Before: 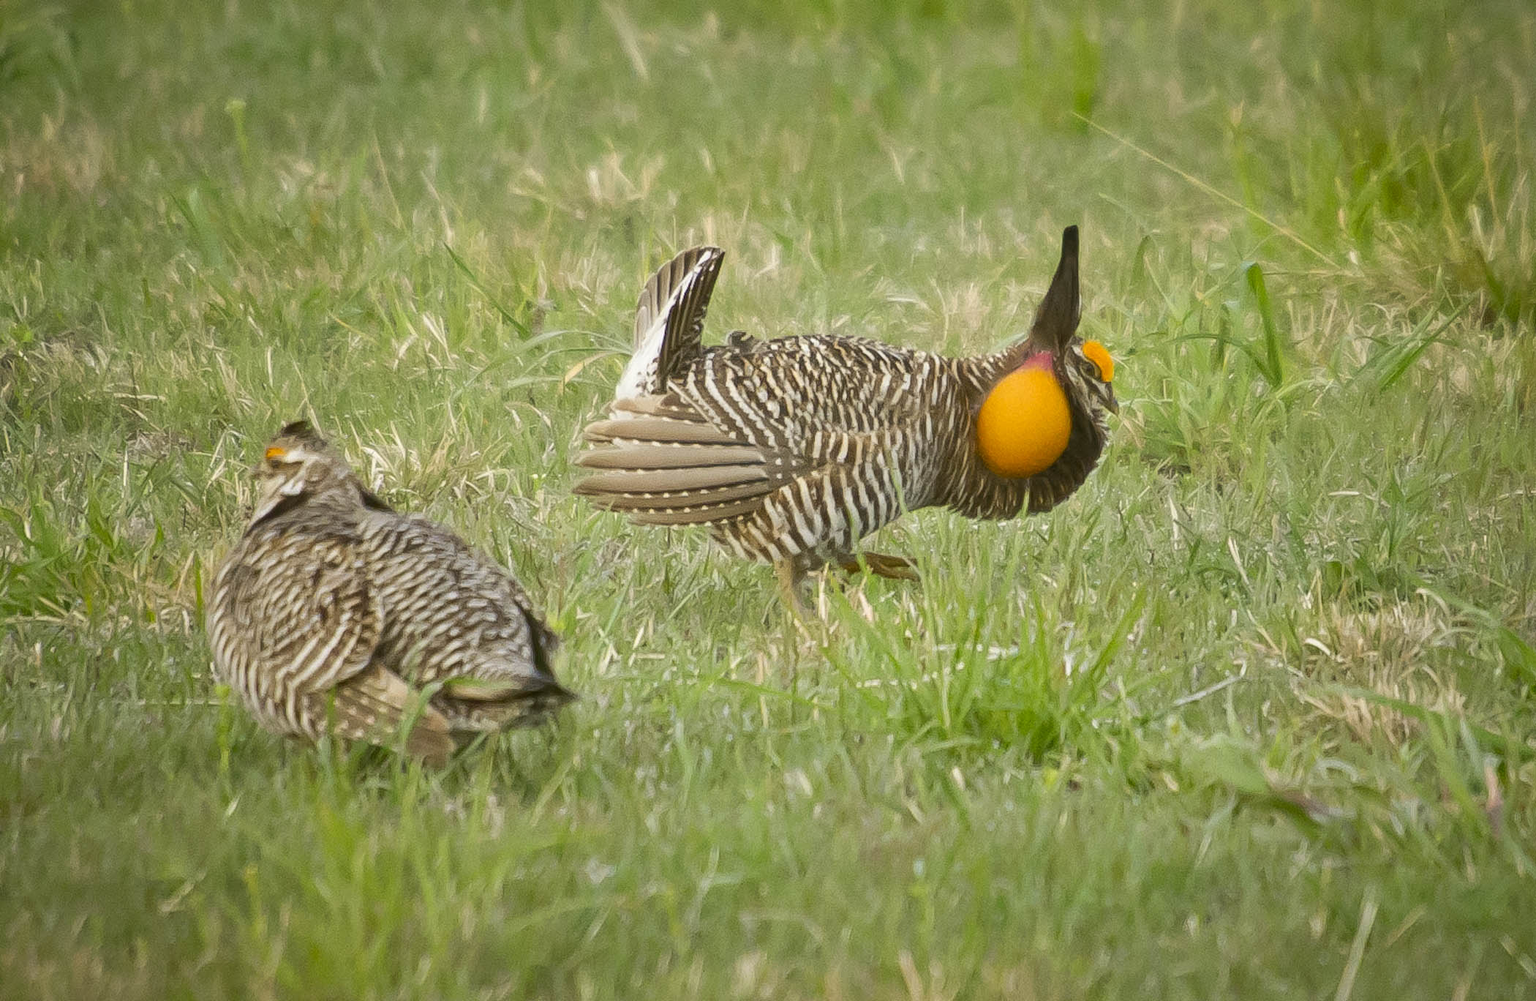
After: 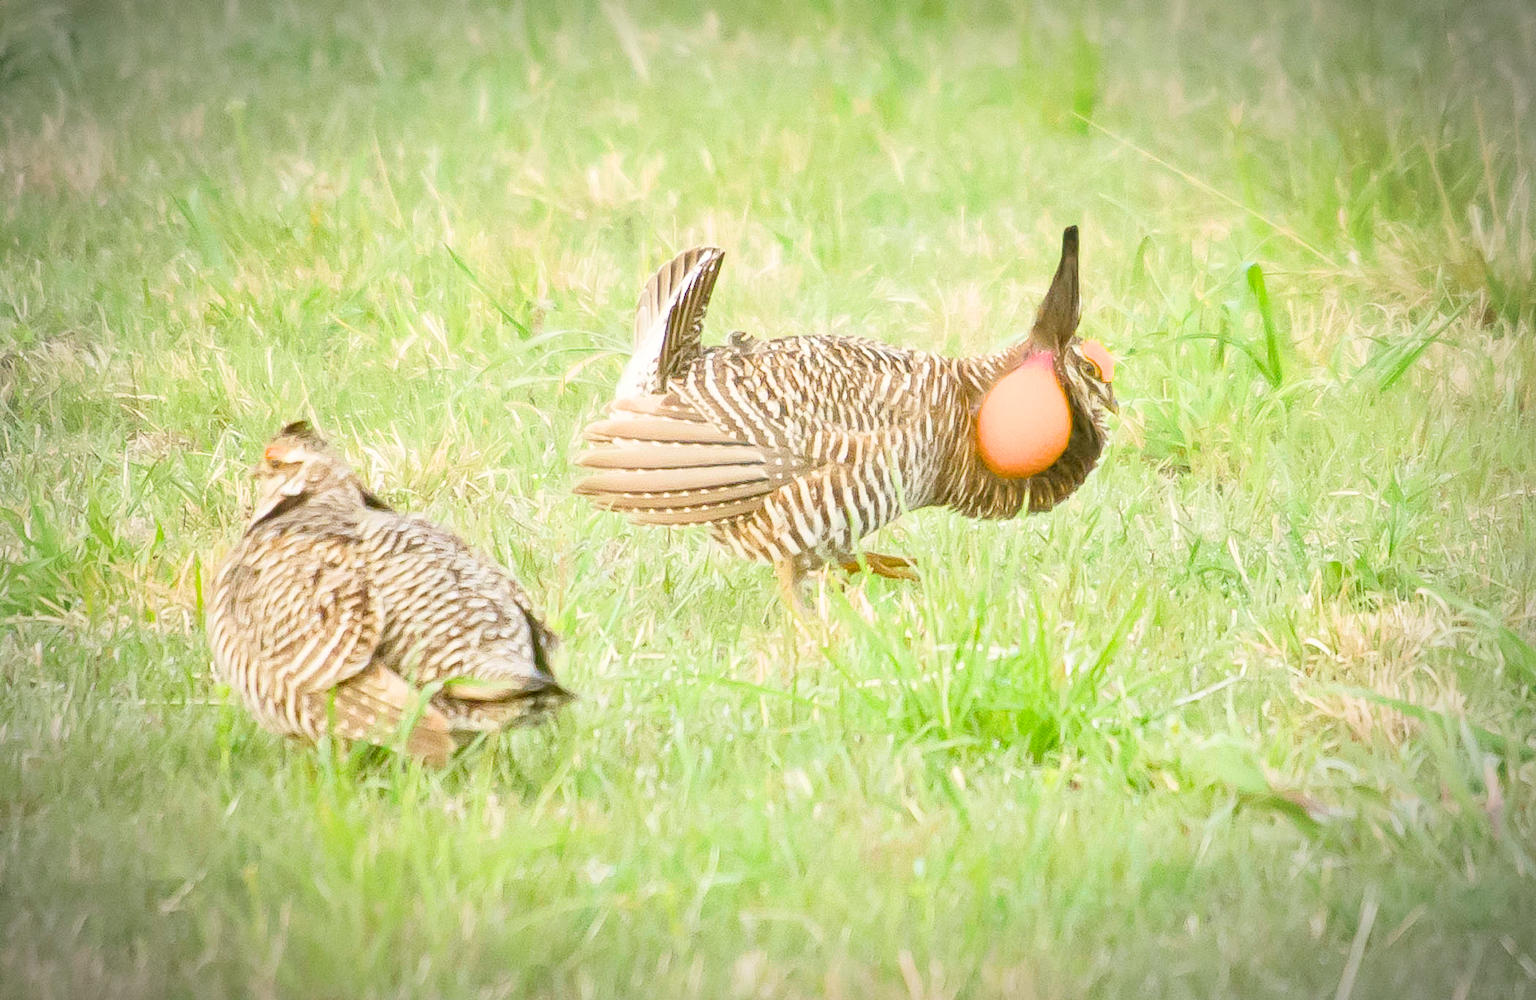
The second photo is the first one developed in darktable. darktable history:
exposure: exposure 1 EV, compensate exposure bias true, compensate highlight preservation false
filmic rgb: black relative exposure -7.65 EV, white relative exposure 4.56 EV, hardness 3.61
vignetting: automatic ratio true, unbound false
